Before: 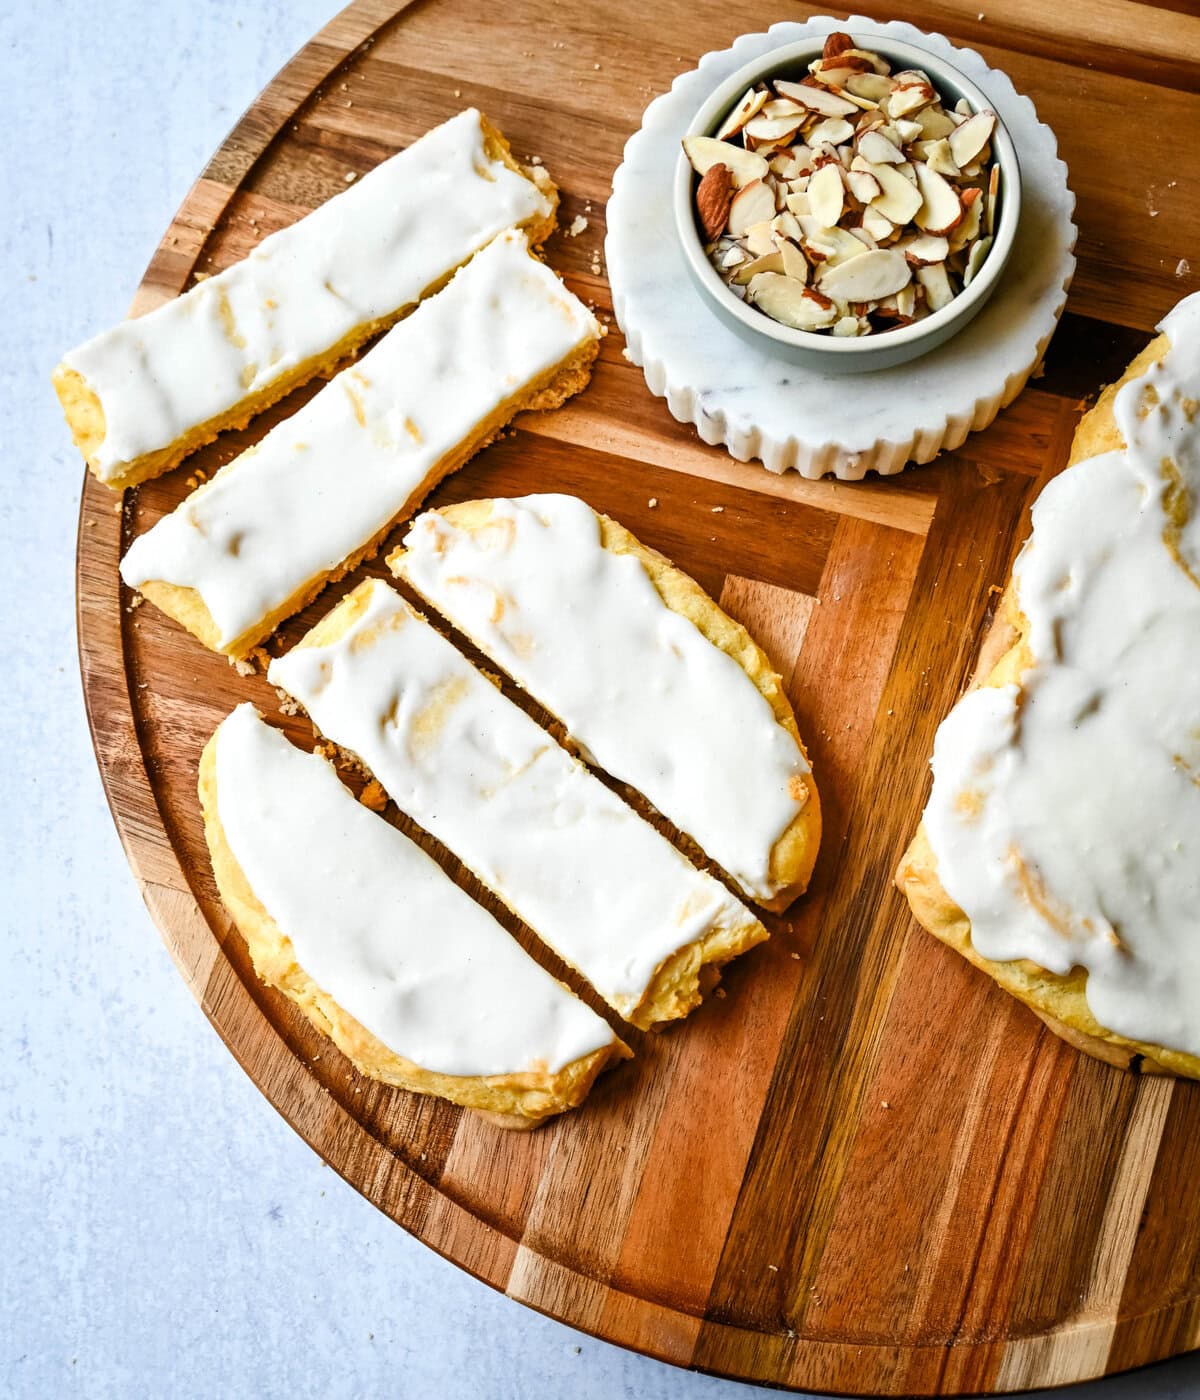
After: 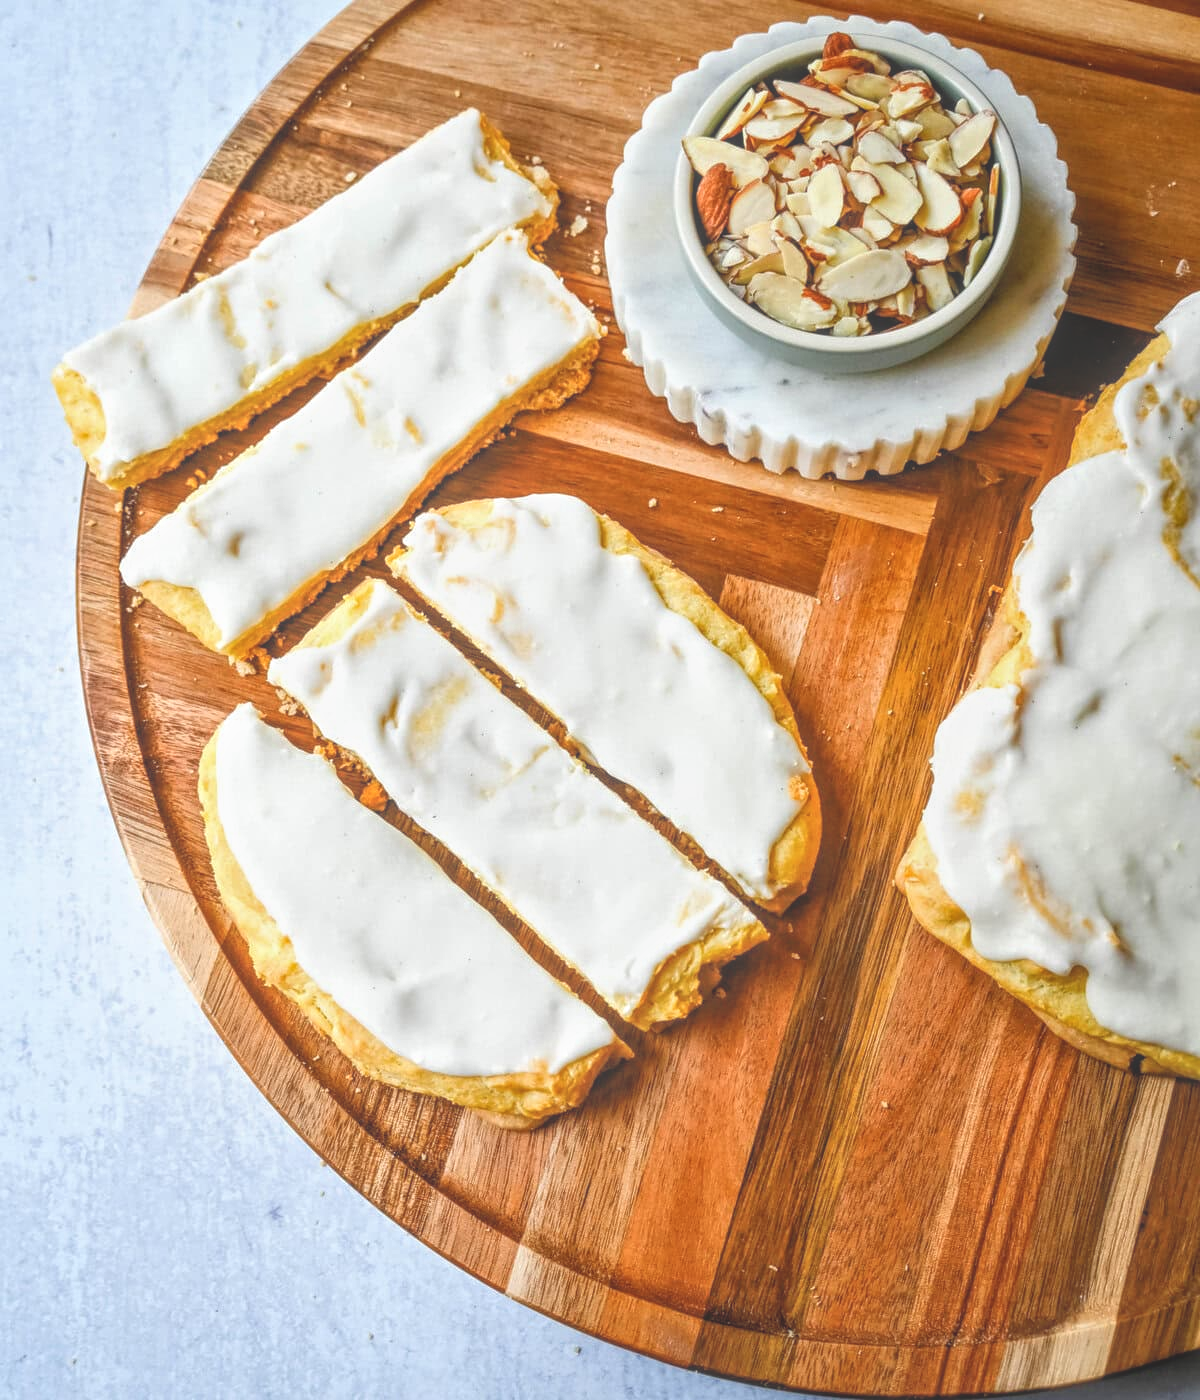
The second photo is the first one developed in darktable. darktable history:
local contrast: highlights 71%, shadows 18%, midtone range 0.191
